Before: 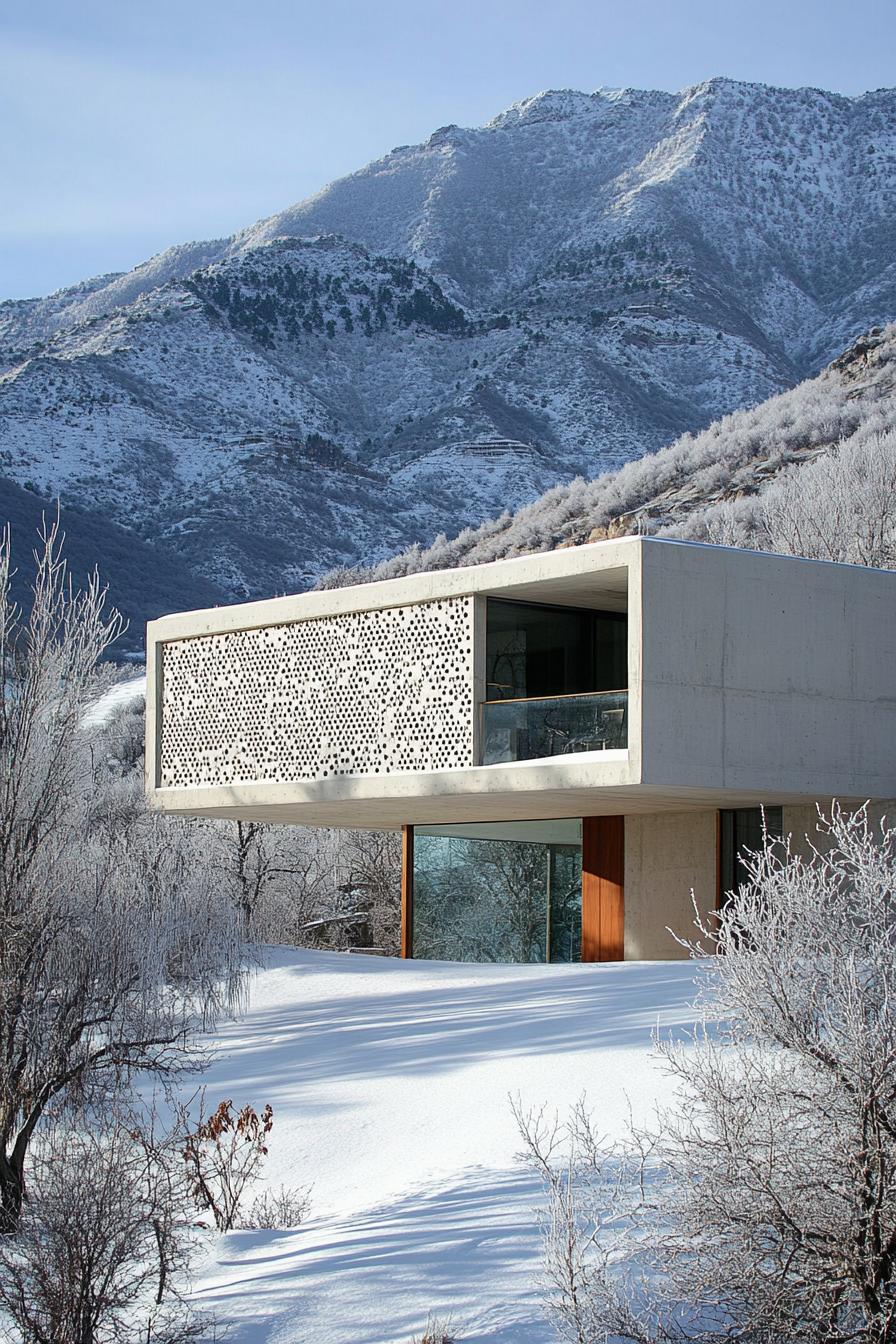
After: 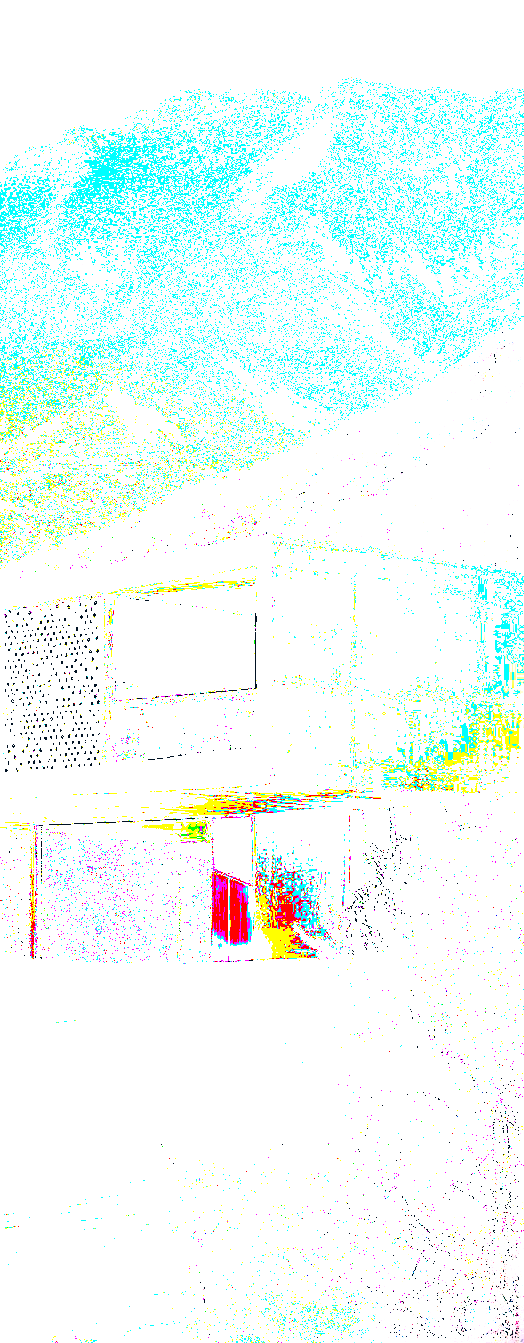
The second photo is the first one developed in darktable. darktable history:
sharpen: amount 0.489
crop: left 41.496%
levels: levels [0, 0.476, 0.951]
shadows and highlights: shadows -89.72, highlights 91.84, soften with gaussian
exposure: black level correction -0.005, exposure 0.627 EV, compensate highlight preservation false
color balance rgb: shadows lift › chroma 2.028%, shadows lift › hue 249.43°, highlights gain › chroma 1.656%, highlights gain › hue 55.18°, linear chroma grading › global chroma 0.459%, perceptual saturation grading › global saturation 0.784%, perceptual brilliance grading › global brilliance 30.513%, perceptual brilliance grading › highlights 49.462%, perceptual brilliance grading › mid-tones 50.431%, perceptual brilliance grading › shadows -22.515%, global vibrance 22.859%
color correction: highlights a* 17.11, highlights b* 0.273, shadows a* -14.79, shadows b* -13.83, saturation 1.5
